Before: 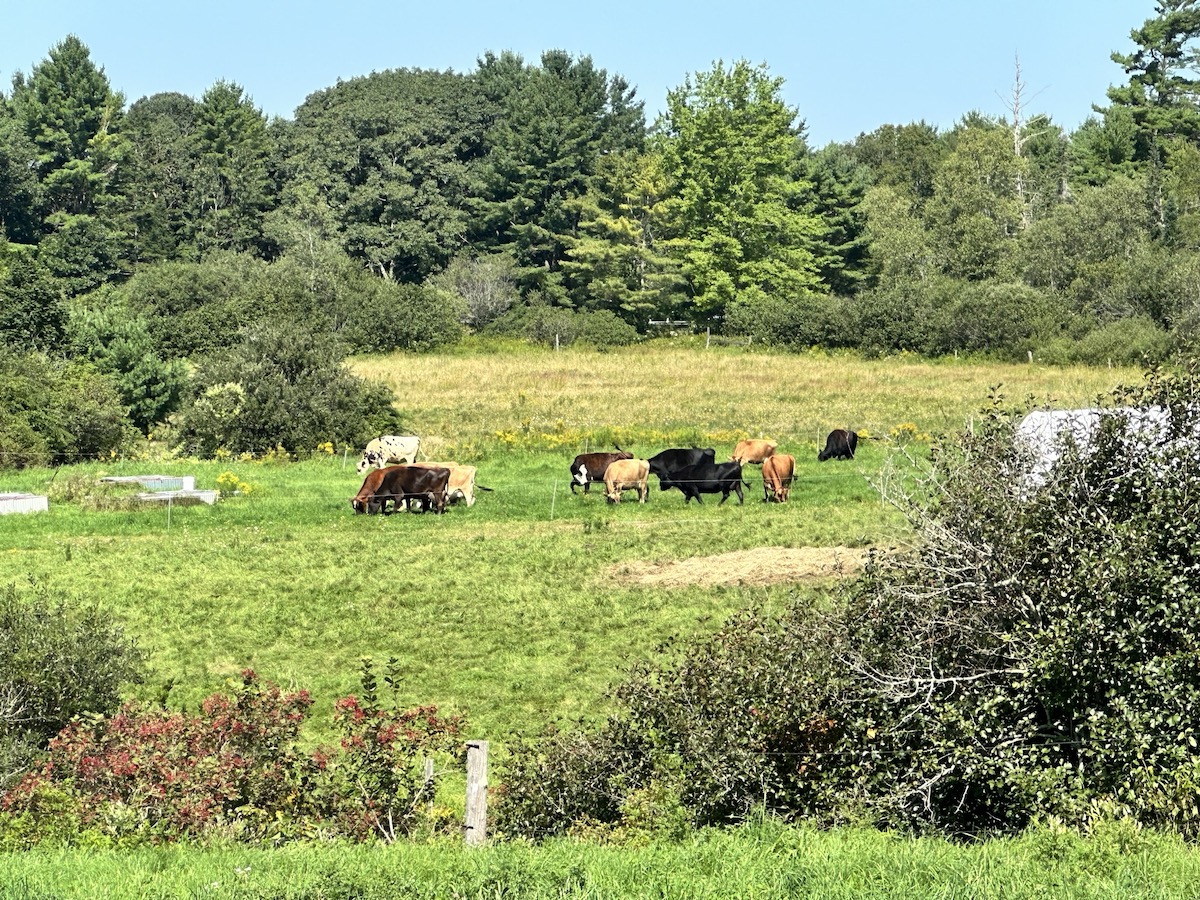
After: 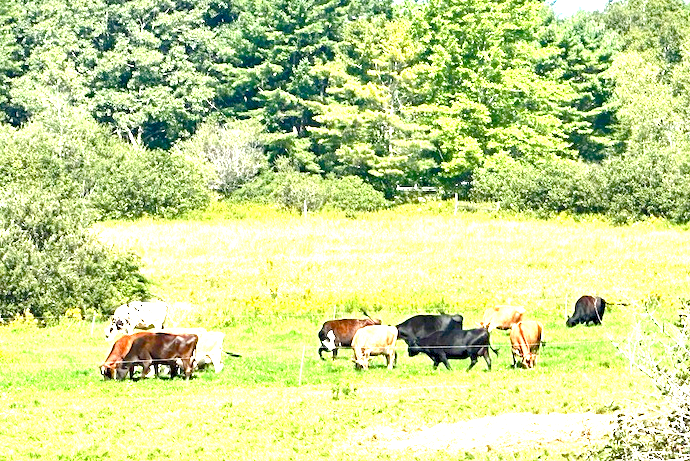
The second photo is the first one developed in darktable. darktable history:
exposure: black level correction 0, exposure 2.149 EV, compensate highlight preservation false
haze removal: compatibility mode true, adaptive false
color balance rgb: perceptual saturation grading › global saturation 44.207%, perceptual saturation grading › highlights -50.504%, perceptual saturation grading › shadows 30.144%, contrast -10.555%
crop: left 21.007%, top 14.996%, right 21.486%, bottom 33.712%
